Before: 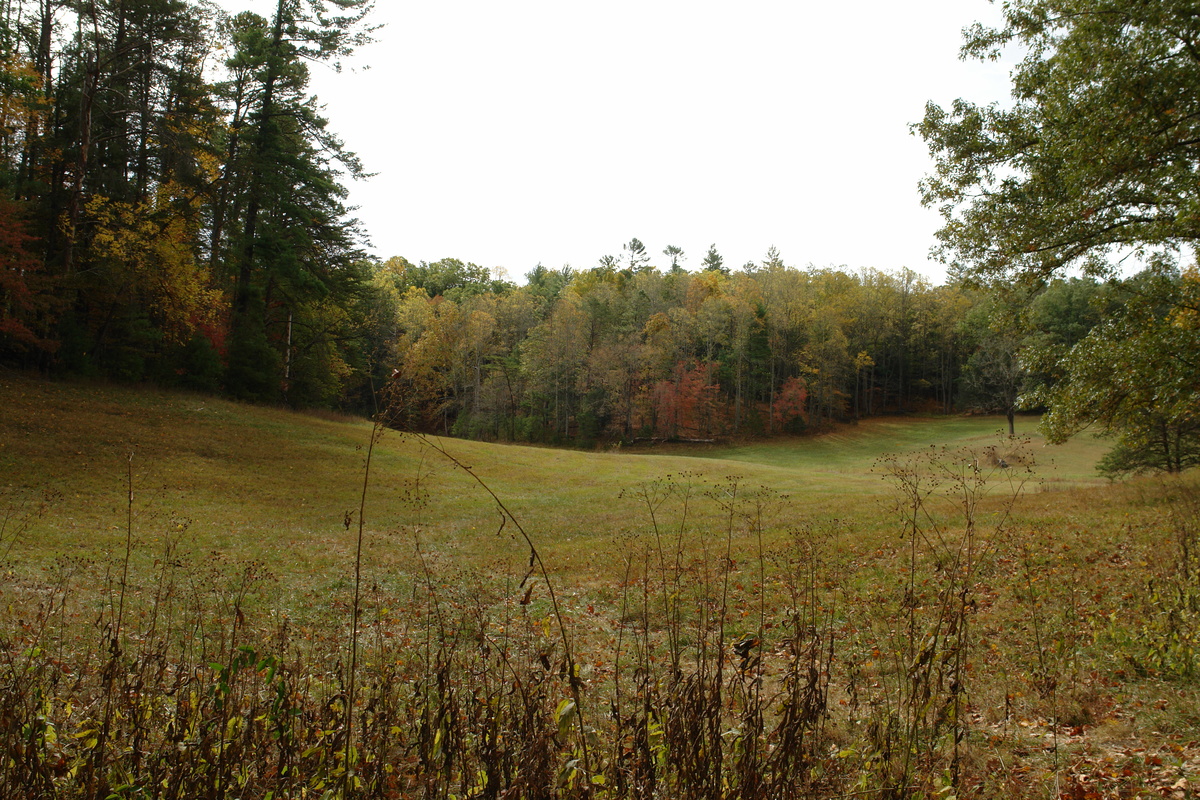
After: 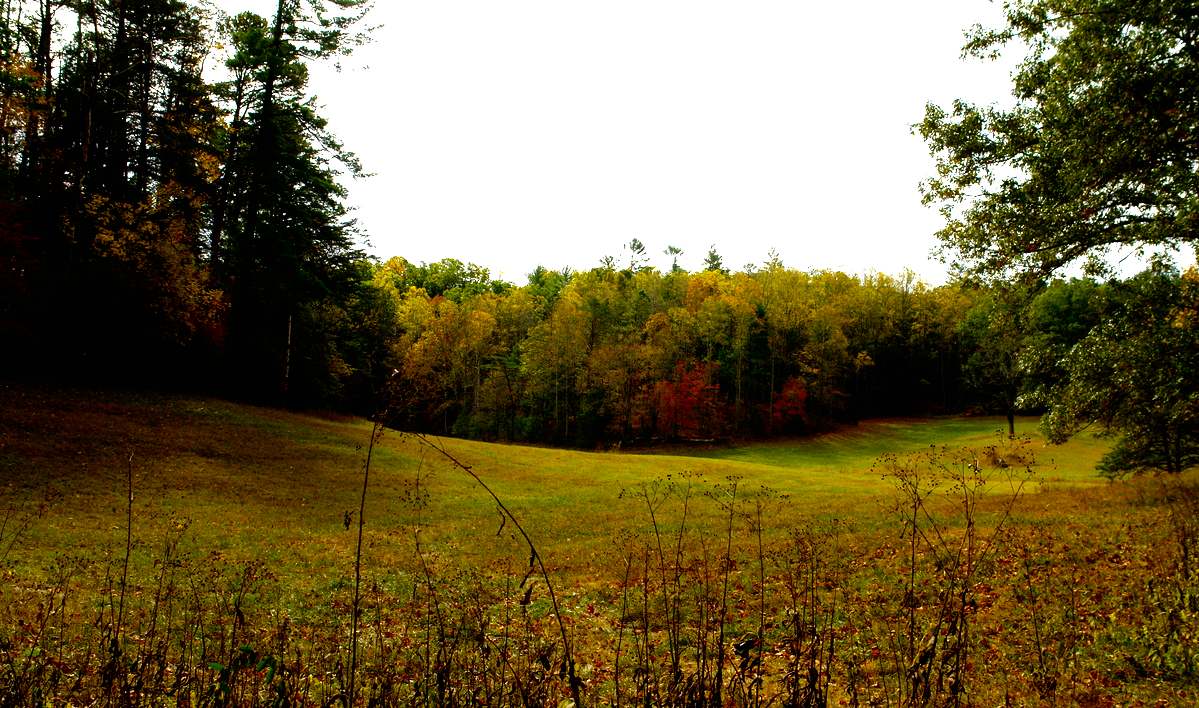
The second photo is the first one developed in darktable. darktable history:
crop and rotate: top 0%, bottom 11.49%
filmic rgb: black relative exposure -8.2 EV, white relative exposure 2.2 EV, threshold 3 EV, hardness 7.11, latitude 85.74%, contrast 1.696, highlights saturation mix -4%, shadows ↔ highlights balance -2.69%, preserve chrominance no, color science v5 (2021), contrast in shadows safe, contrast in highlights safe, enable highlight reconstruction true
color balance rgb: perceptual saturation grading › global saturation 40%, global vibrance 15%
